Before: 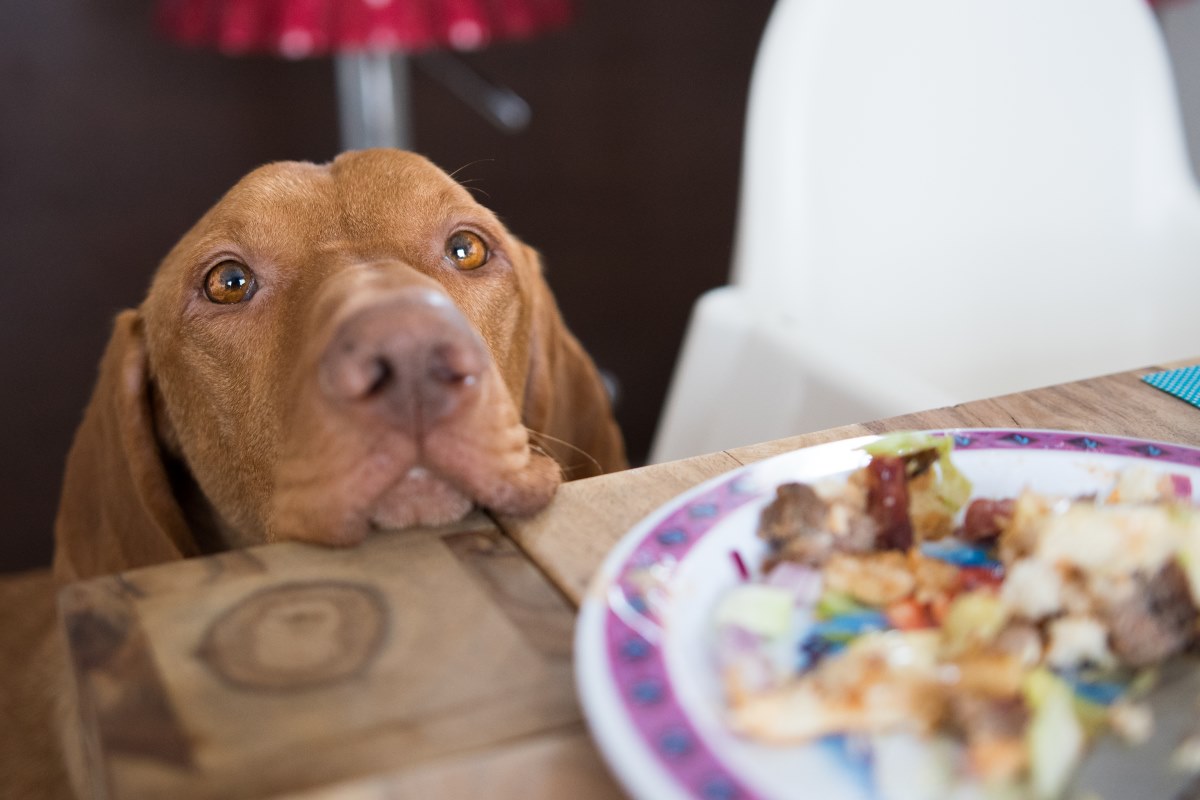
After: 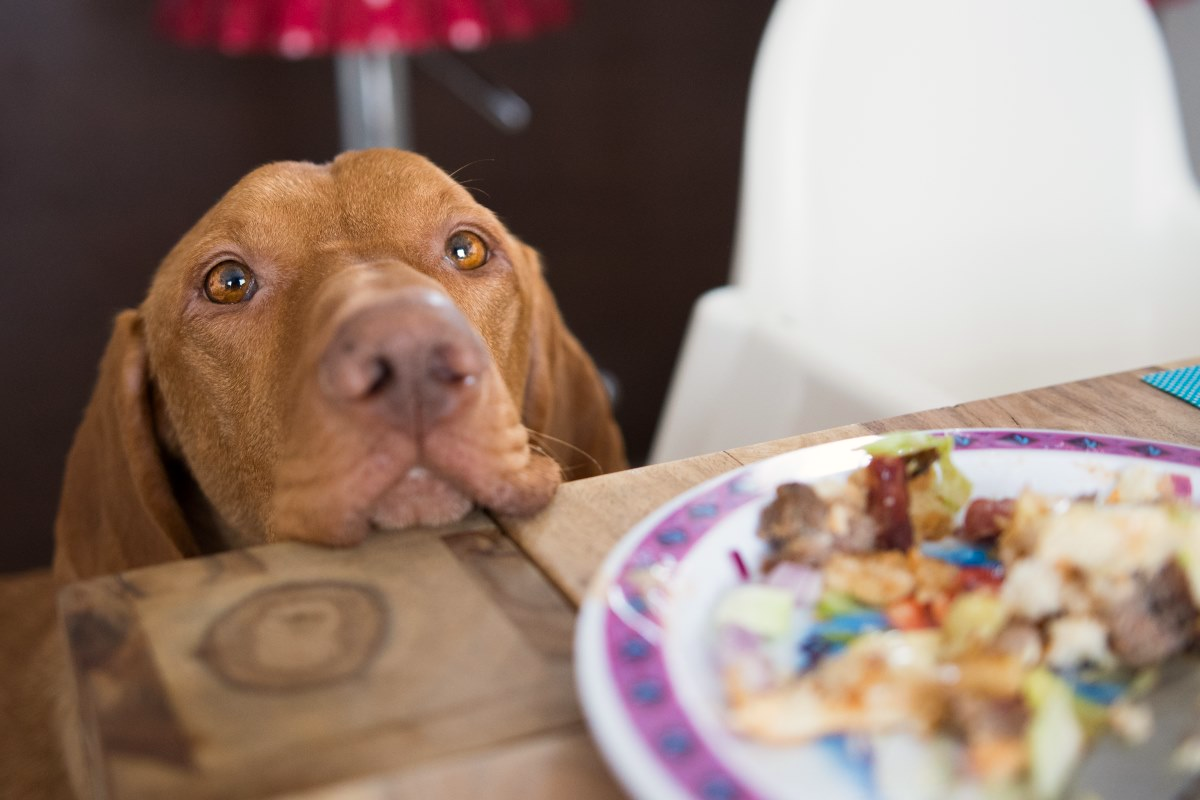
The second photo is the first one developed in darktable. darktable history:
color correction: highlights a* 0.696, highlights b* 2.8, saturation 1.07
